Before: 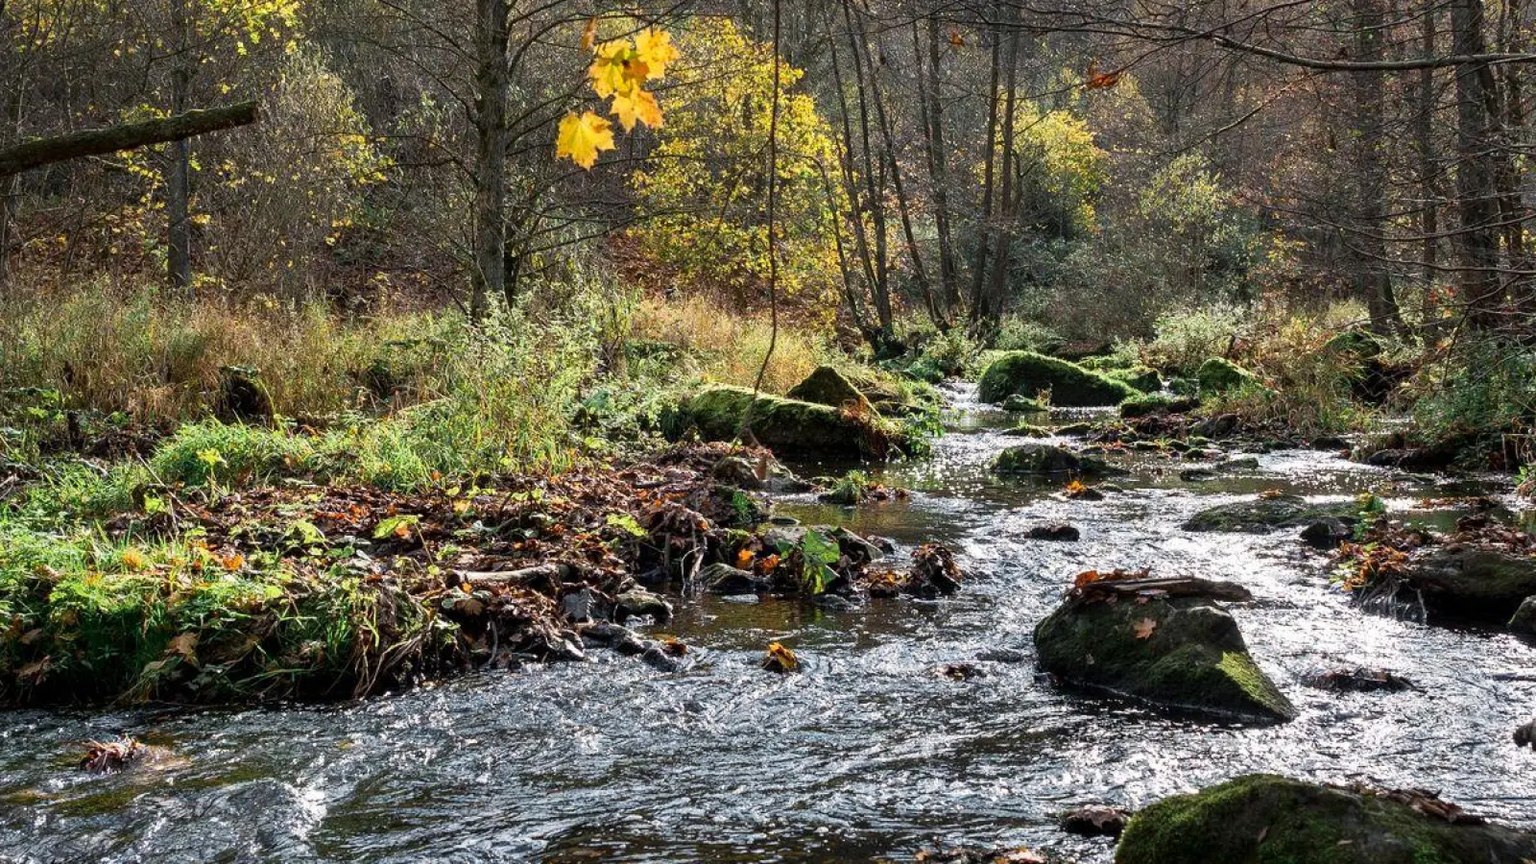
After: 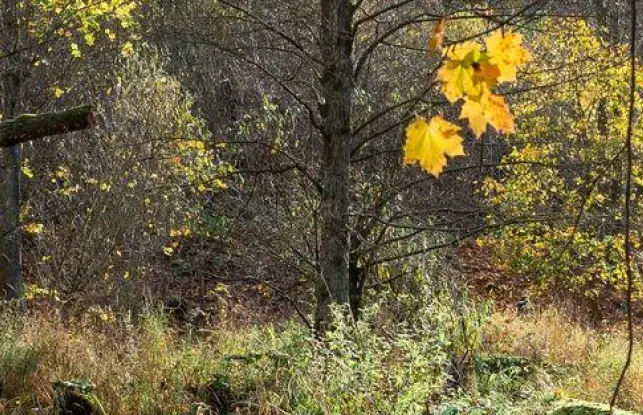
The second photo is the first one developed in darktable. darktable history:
crop and rotate: left 11.056%, top 0.075%, right 48.739%, bottom 53.731%
